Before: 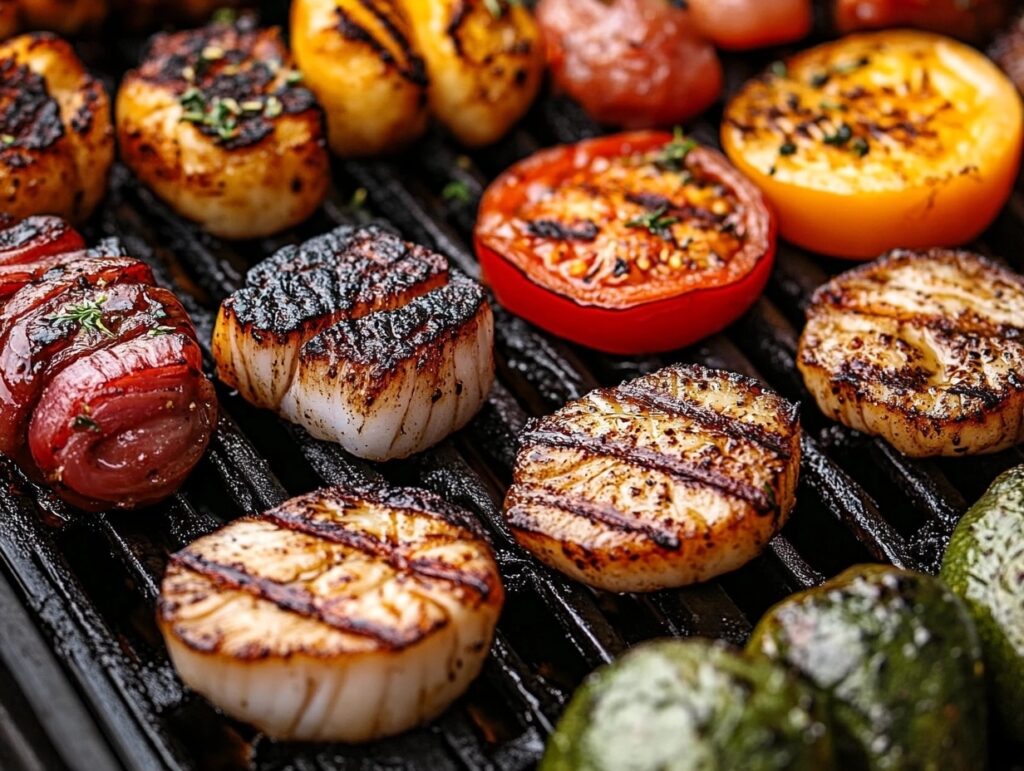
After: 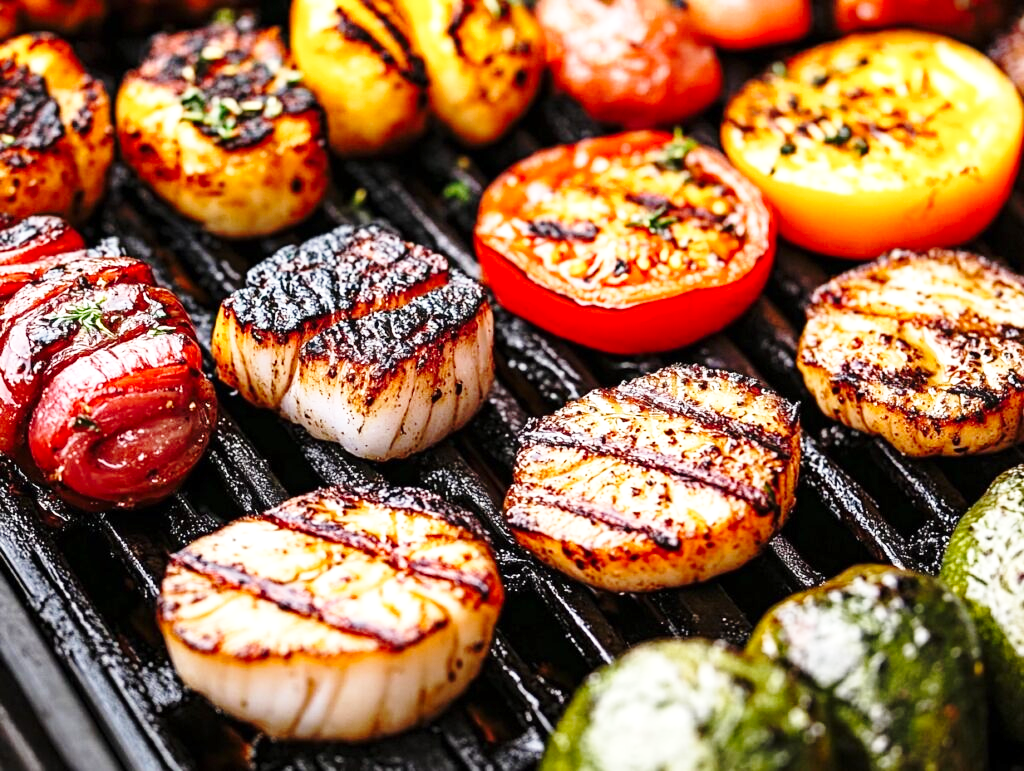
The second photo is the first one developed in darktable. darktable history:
exposure: exposure 0.559 EV, compensate highlight preservation false
base curve: curves: ch0 [(0, 0) (0.028, 0.03) (0.121, 0.232) (0.46, 0.748) (0.859, 0.968) (1, 1)], preserve colors none
